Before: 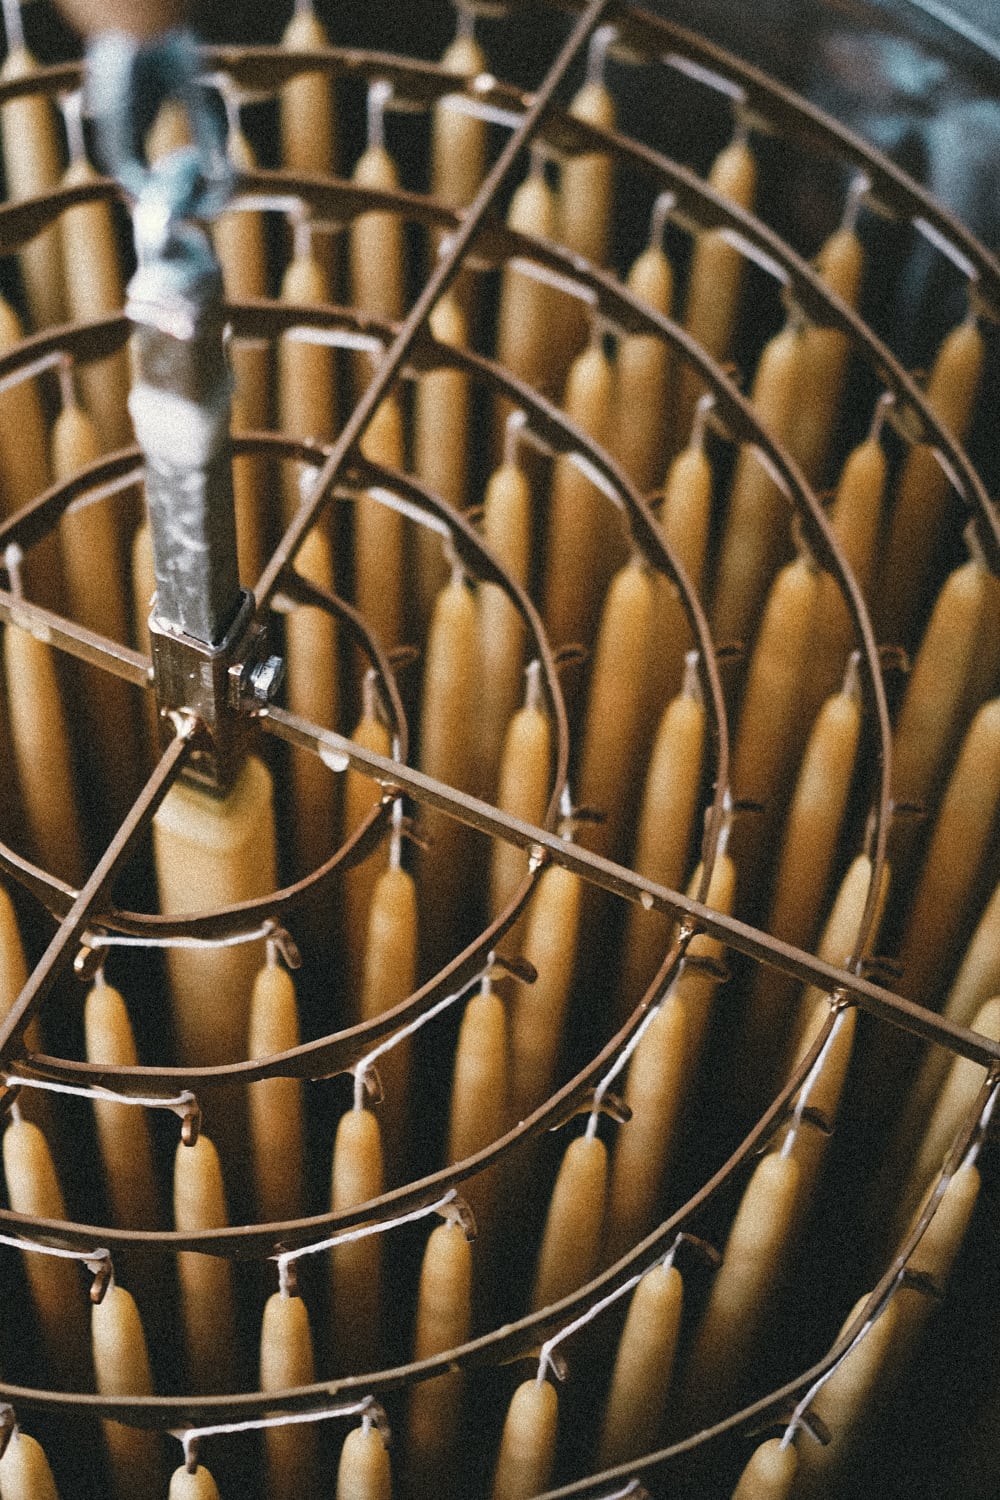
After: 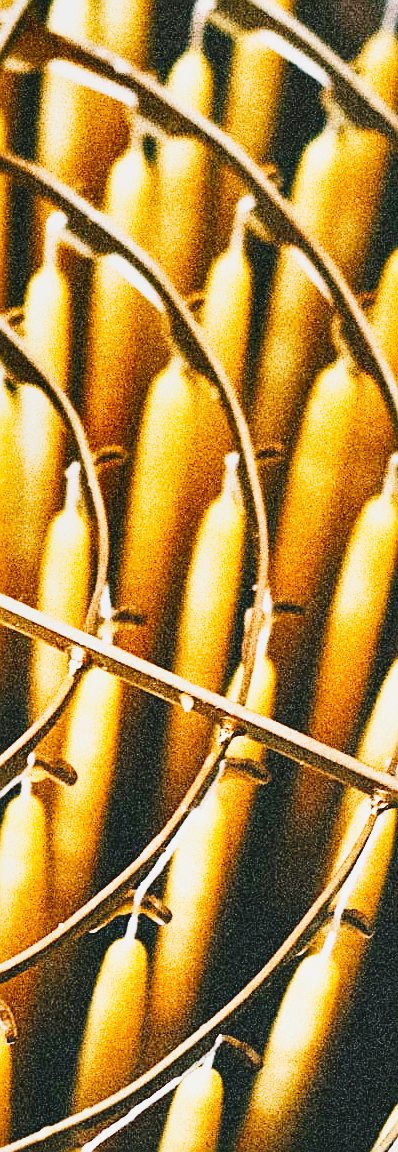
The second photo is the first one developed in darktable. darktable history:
contrast brightness saturation: contrast -0.271
crop: left 46.088%, top 13.202%, right 14.094%, bottom 9.986%
sharpen: on, module defaults
base curve: curves: ch0 [(0, 0) (0.007, 0.004) (0.027, 0.03) (0.046, 0.07) (0.207, 0.54) (0.442, 0.872) (0.673, 0.972) (1, 1)], preserve colors none
exposure: black level correction 0.001, exposure 0.5 EV, compensate highlight preservation false
tone curve: curves: ch0 [(0, 0.016) (0.11, 0.039) (0.259, 0.235) (0.383, 0.437) (0.499, 0.597) (0.733, 0.867) (0.843, 0.948) (1, 1)], preserve colors none
shadows and highlights: radius 102.09, shadows 50.56, highlights -66.01, soften with gaussian
